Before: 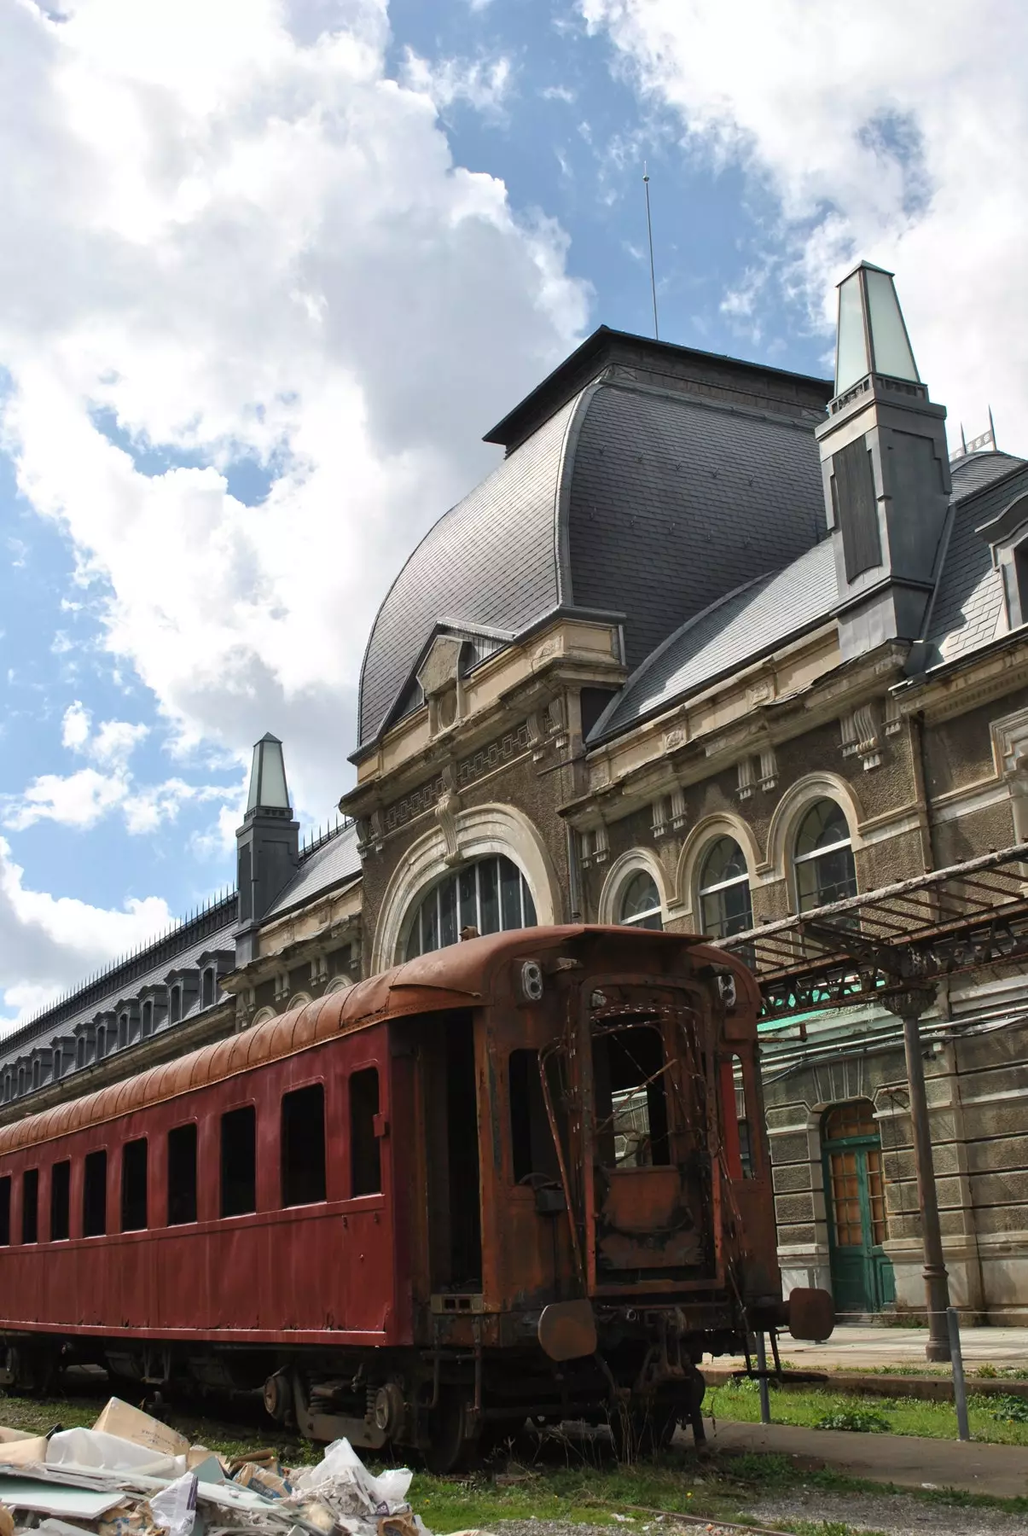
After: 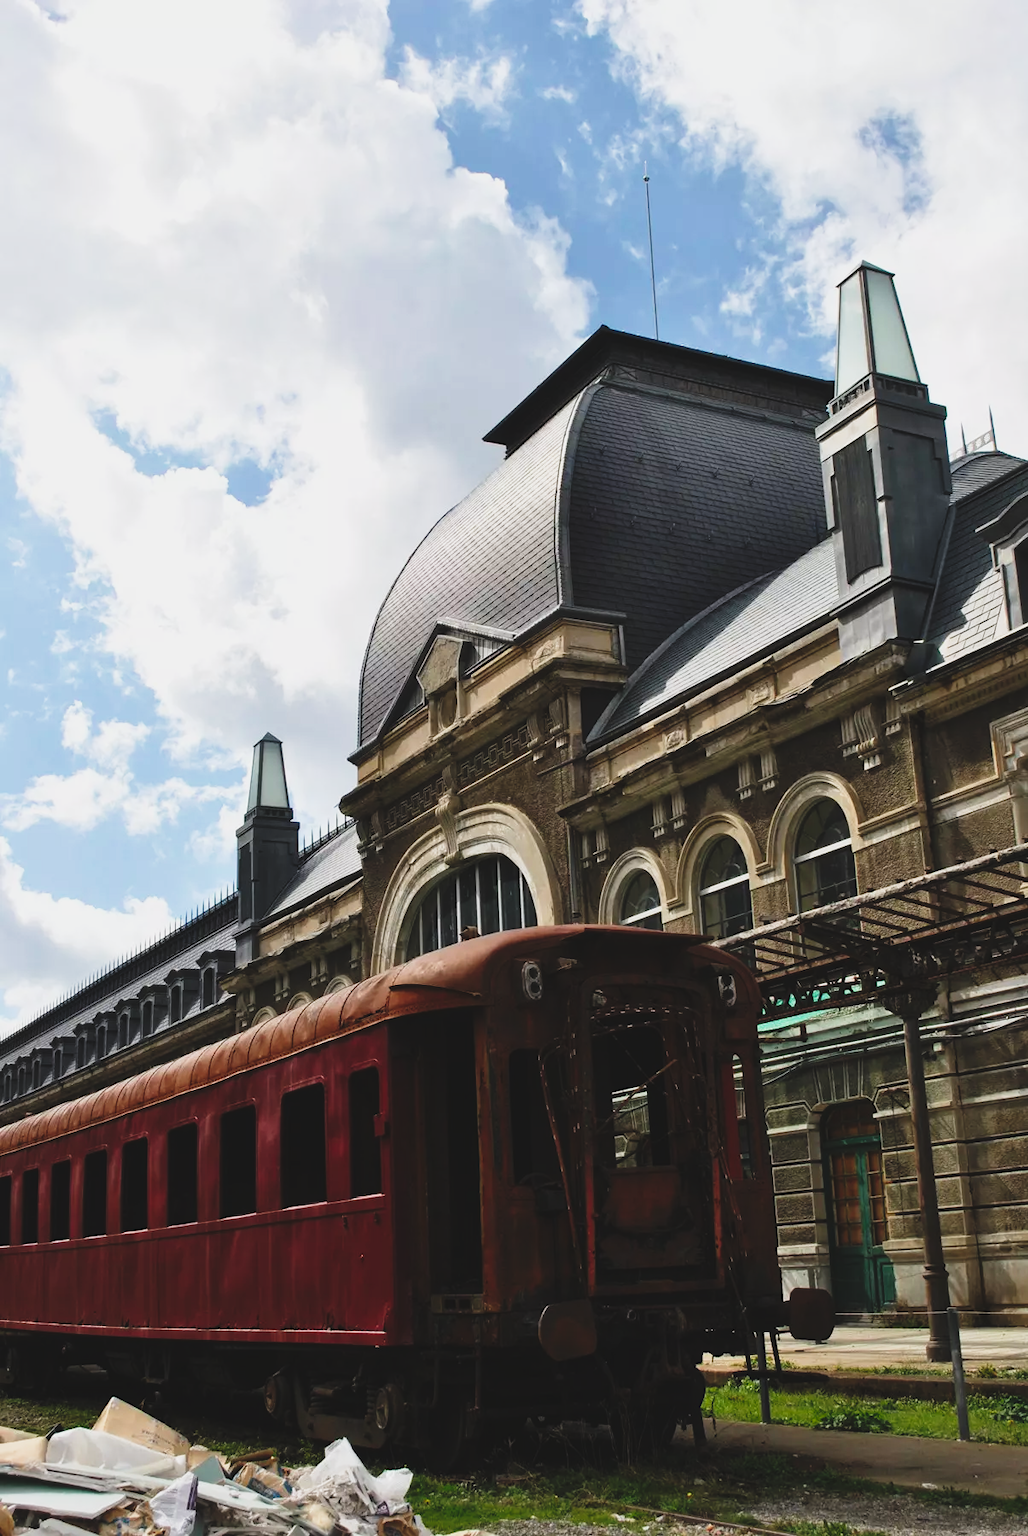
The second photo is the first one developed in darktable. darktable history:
tone curve: curves: ch0 [(0, 0.072) (0.249, 0.176) (0.518, 0.489) (0.832, 0.854) (1, 0.948)], preserve colors none
